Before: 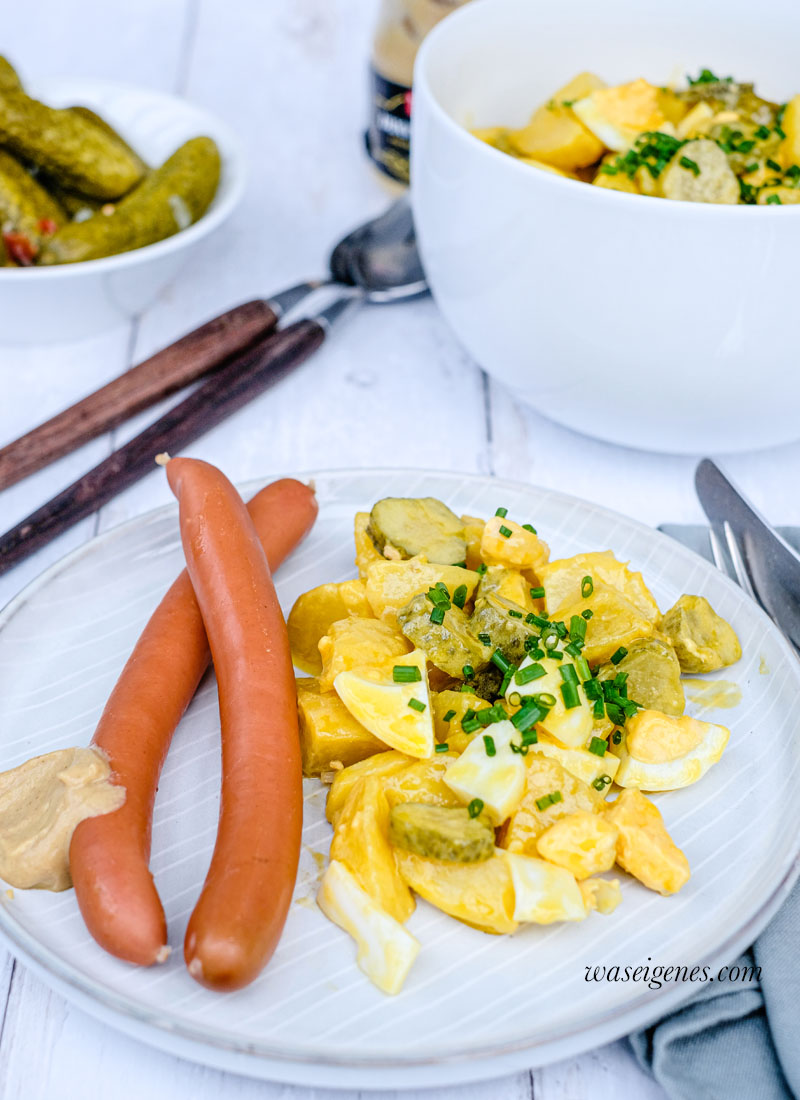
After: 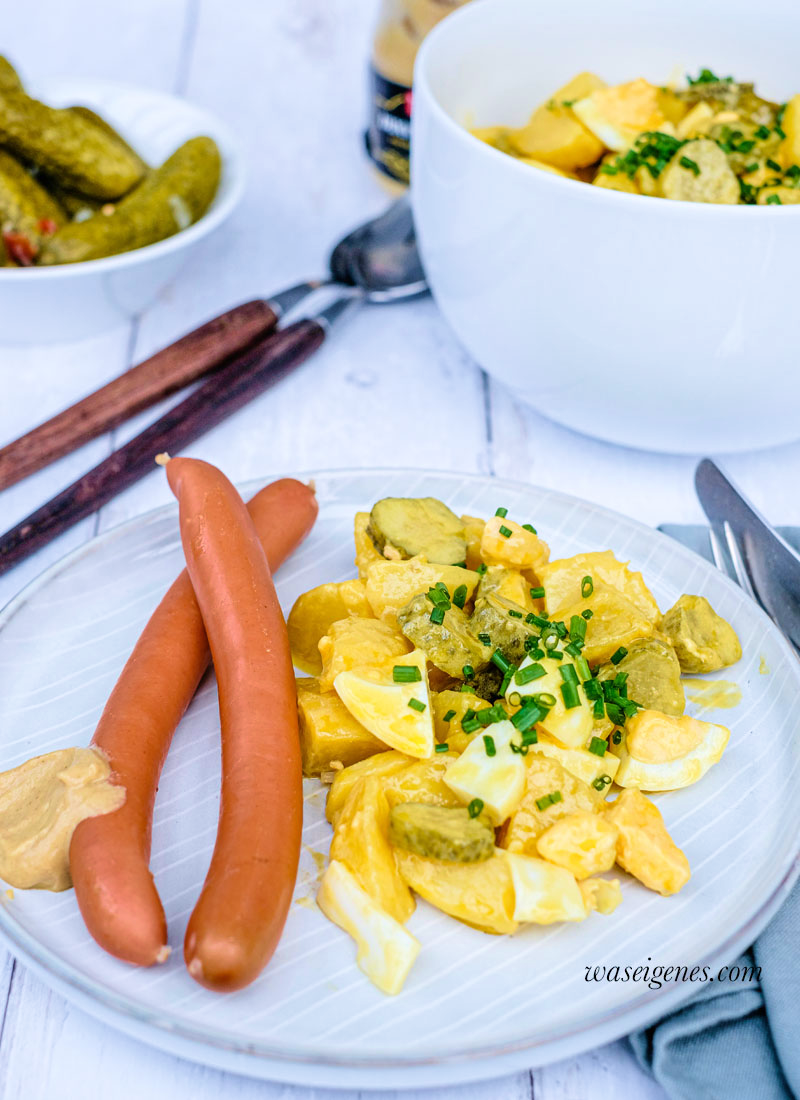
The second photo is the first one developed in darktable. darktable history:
velvia: strength 49.31%
